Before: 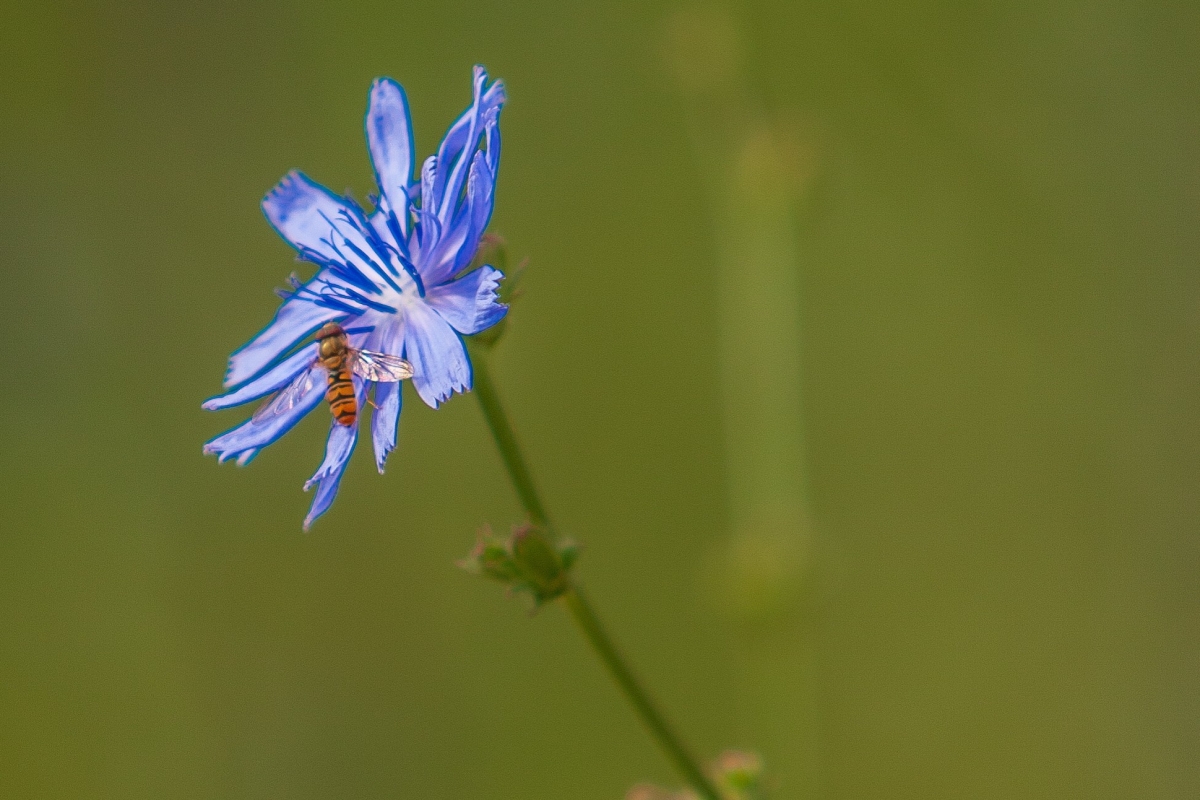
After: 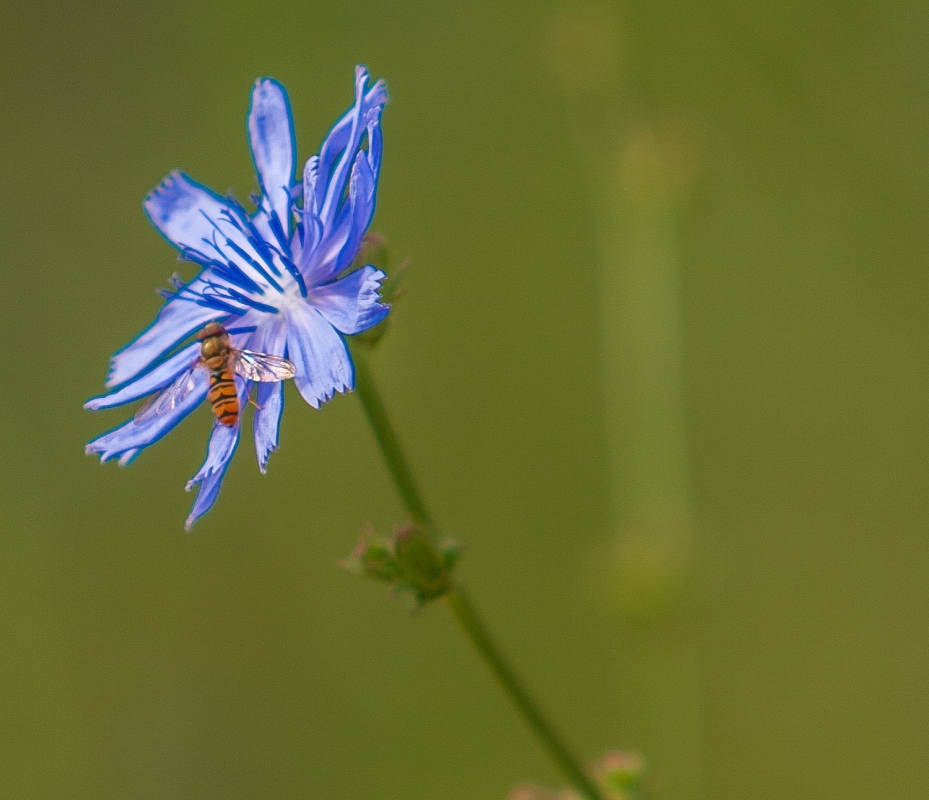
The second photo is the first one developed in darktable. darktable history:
crop: left 9.878%, right 12.667%
shadows and highlights: shadows 1.13, highlights 38.42
